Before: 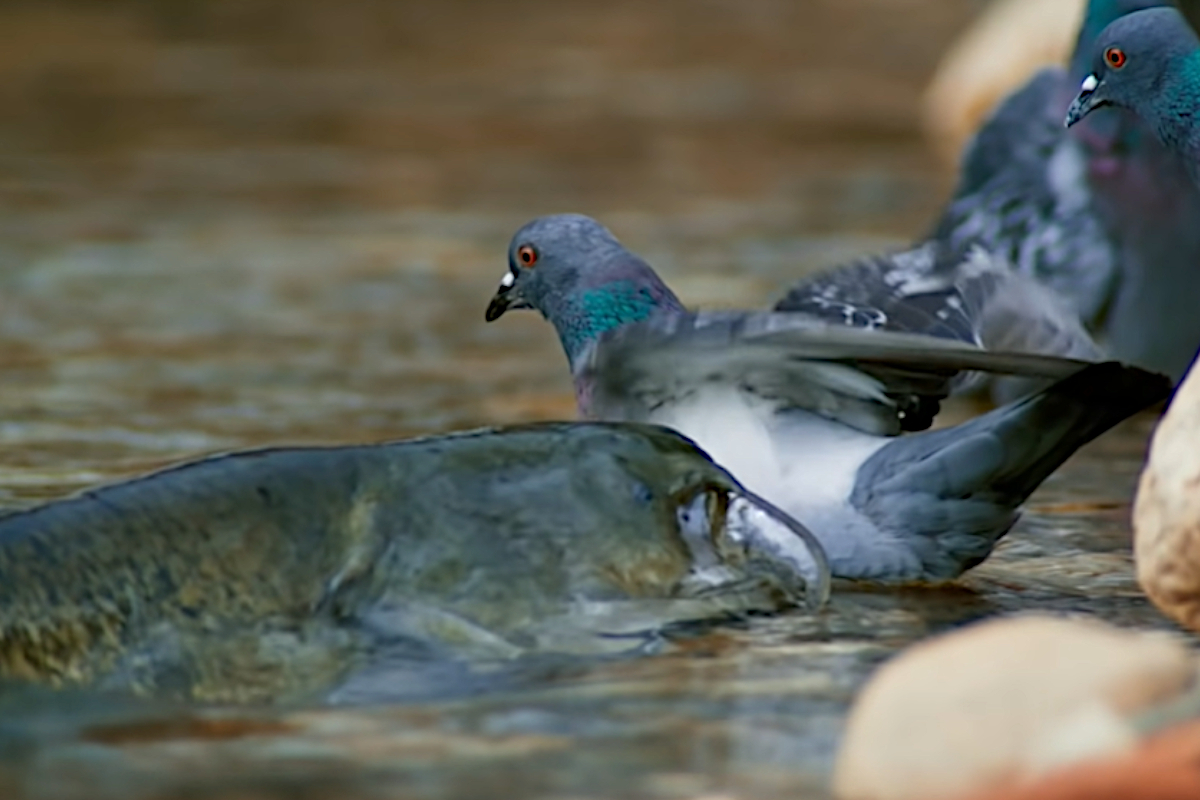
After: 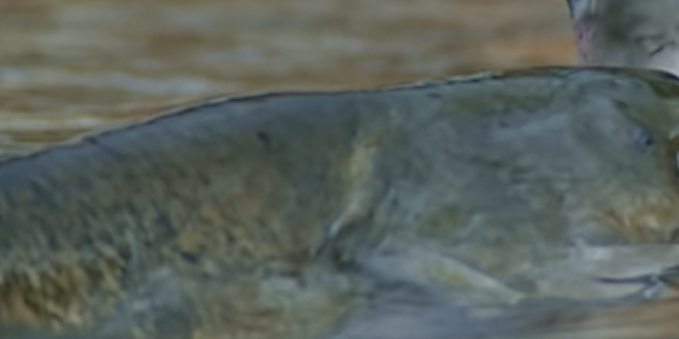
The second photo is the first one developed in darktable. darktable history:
velvia: on, module defaults
contrast brightness saturation: contrast -0.256, saturation -0.44
crop: top 44.448%, right 43.367%, bottom 13.145%
